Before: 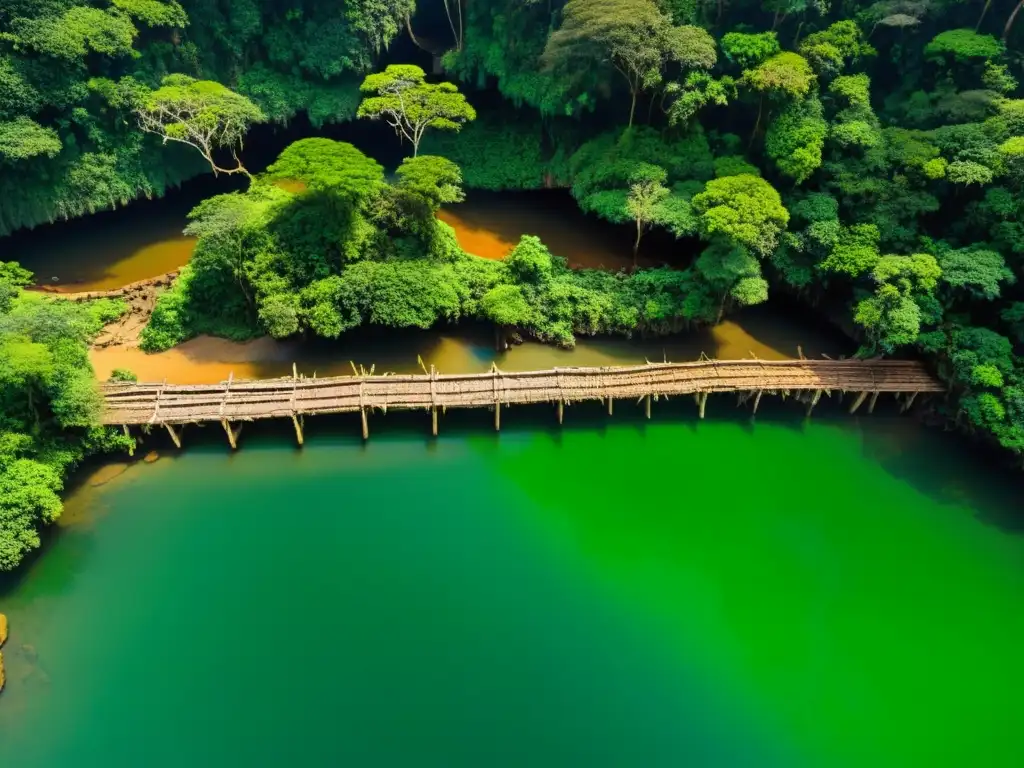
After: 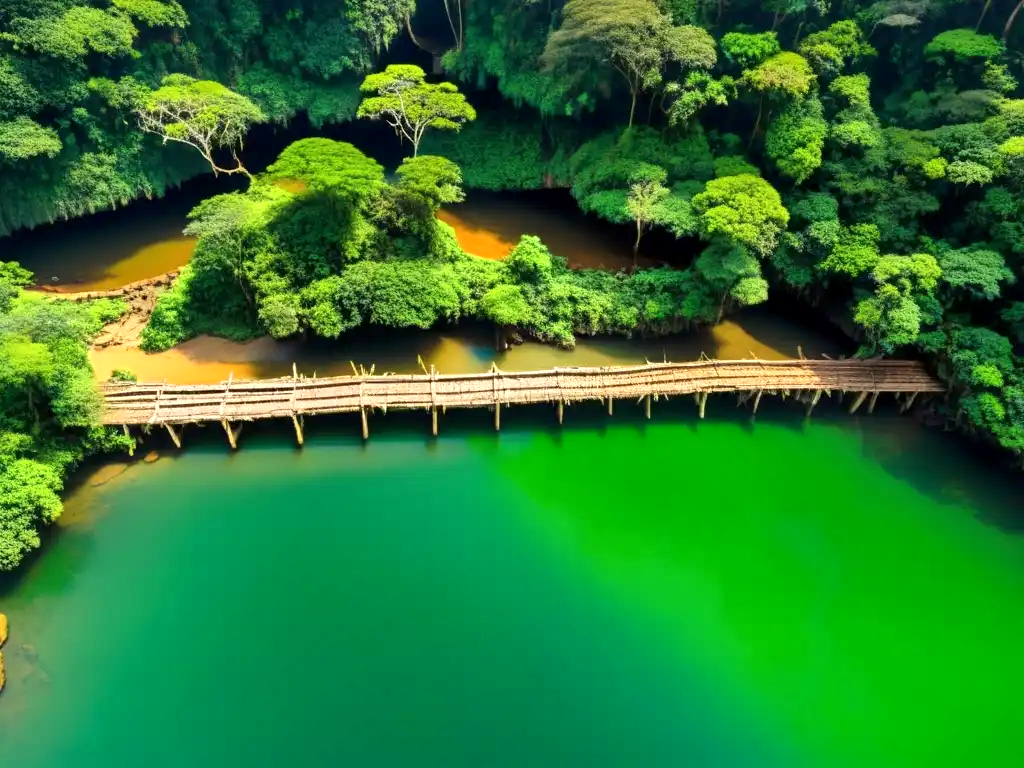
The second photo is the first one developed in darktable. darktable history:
local contrast: mode bilateral grid, contrast 19, coarseness 51, detail 120%, midtone range 0.2
exposure: black level correction 0.001, exposure 0.498 EV, compensate highlight preservation false
